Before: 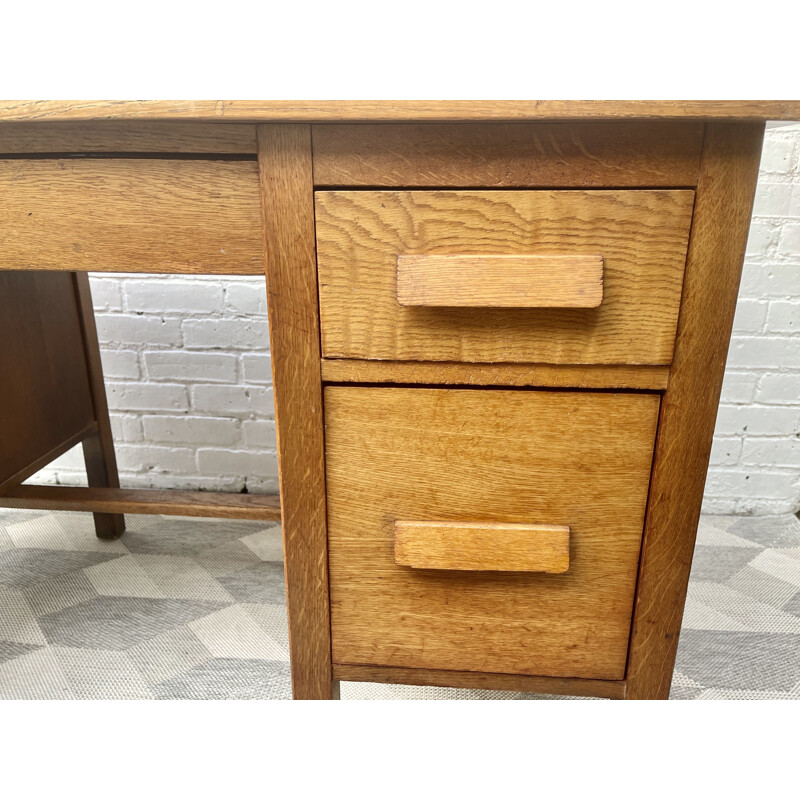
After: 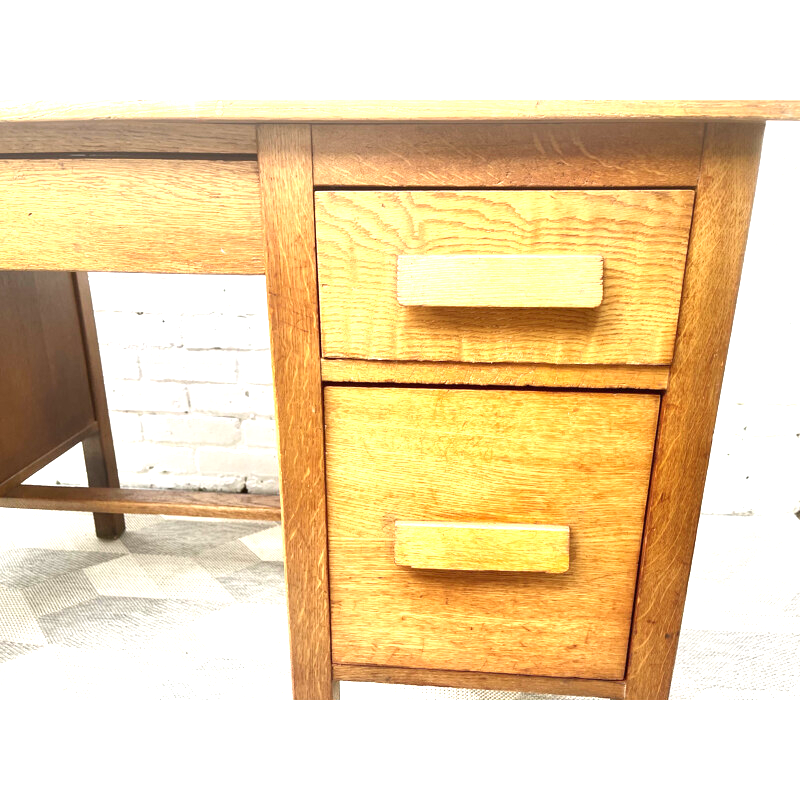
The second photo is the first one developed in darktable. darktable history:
exposure: black level correction 0, exposure 1.44 EV, compensate highlight preservation false
